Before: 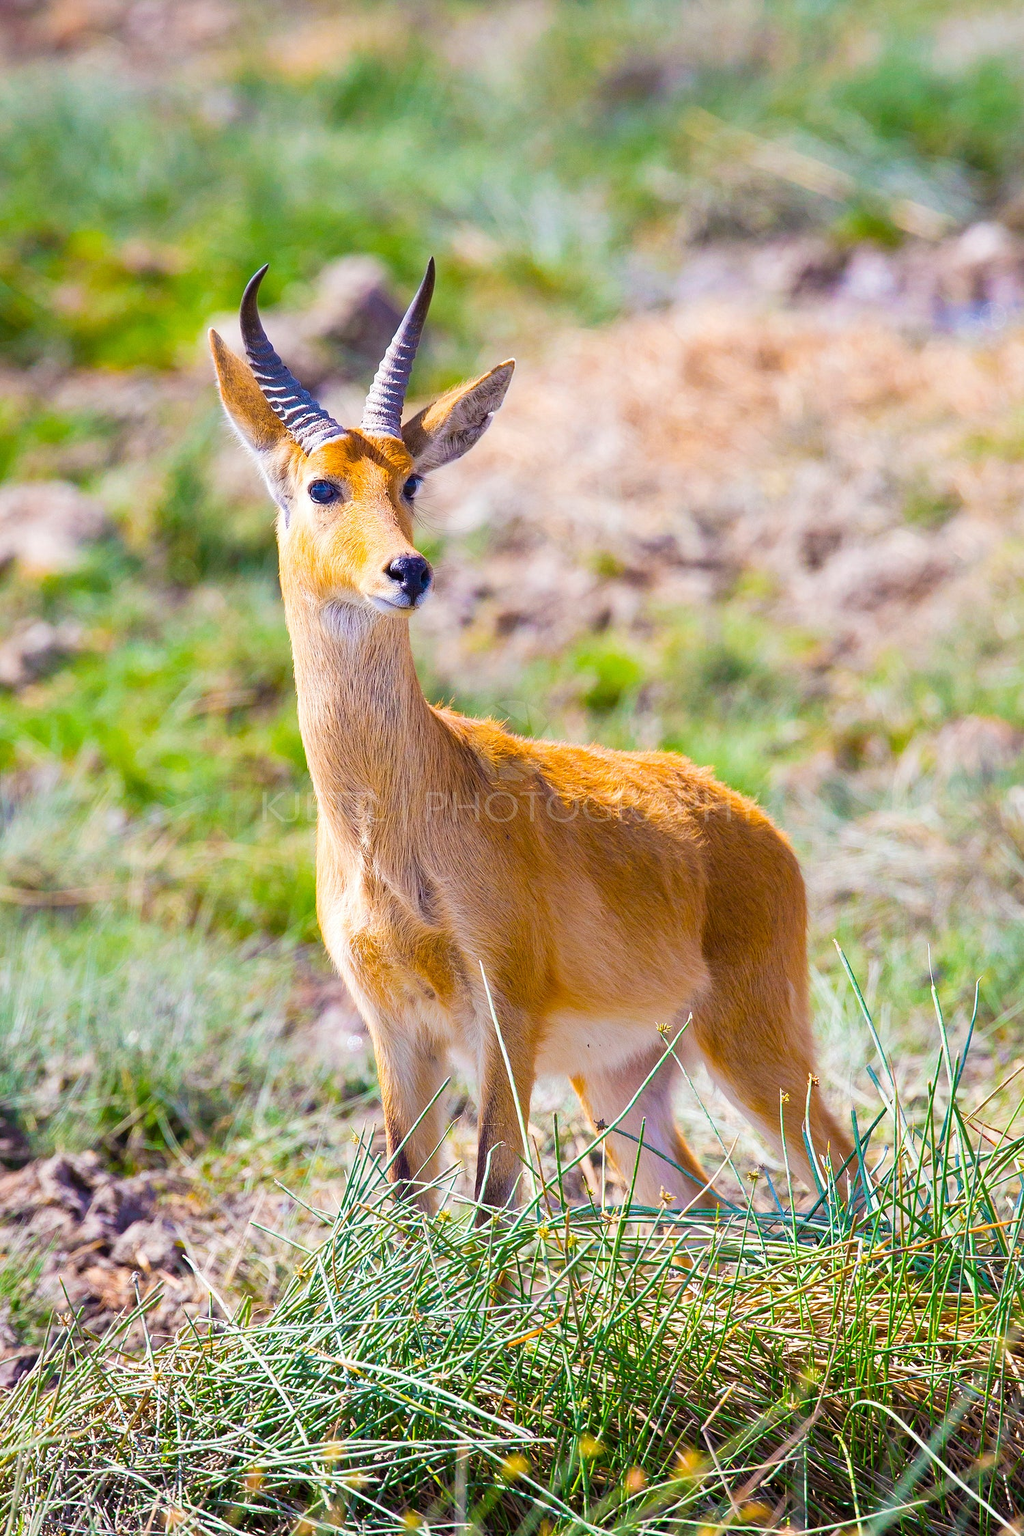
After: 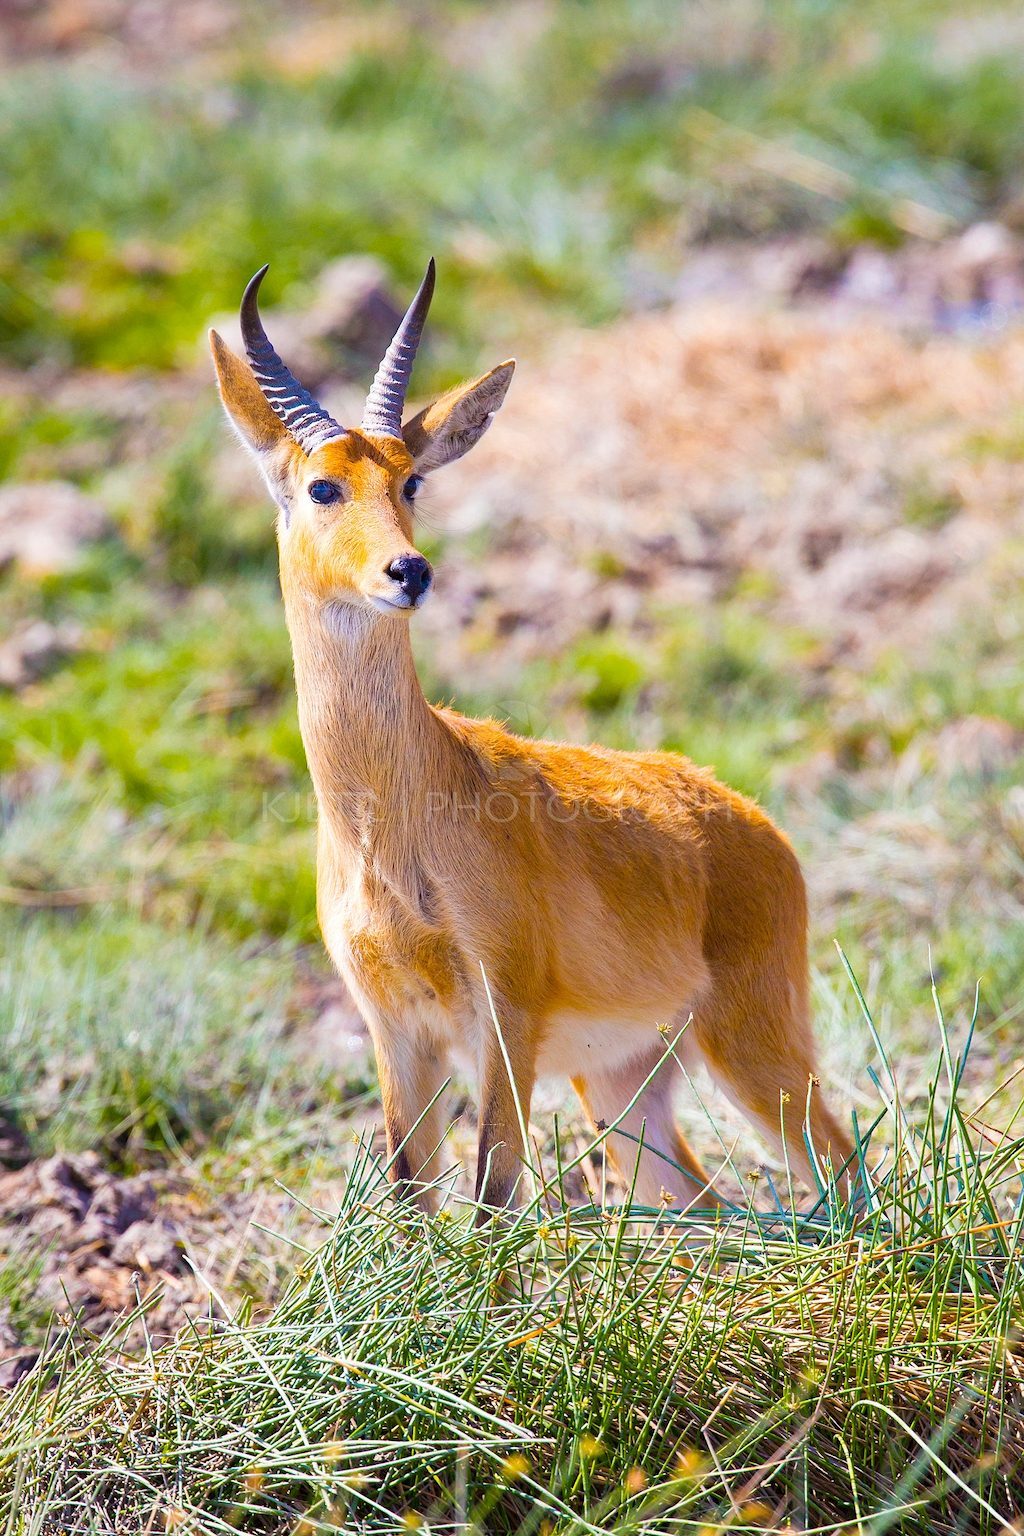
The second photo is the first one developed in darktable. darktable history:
color zones: curves: ch2 [(0, 0.5) (0.143, 0.5) (0.286, 0.489) (0.415, 0.421) (0.571, 0.5) (0.714, 0.5) (0.857, 0.5) (1, 0.5)]
